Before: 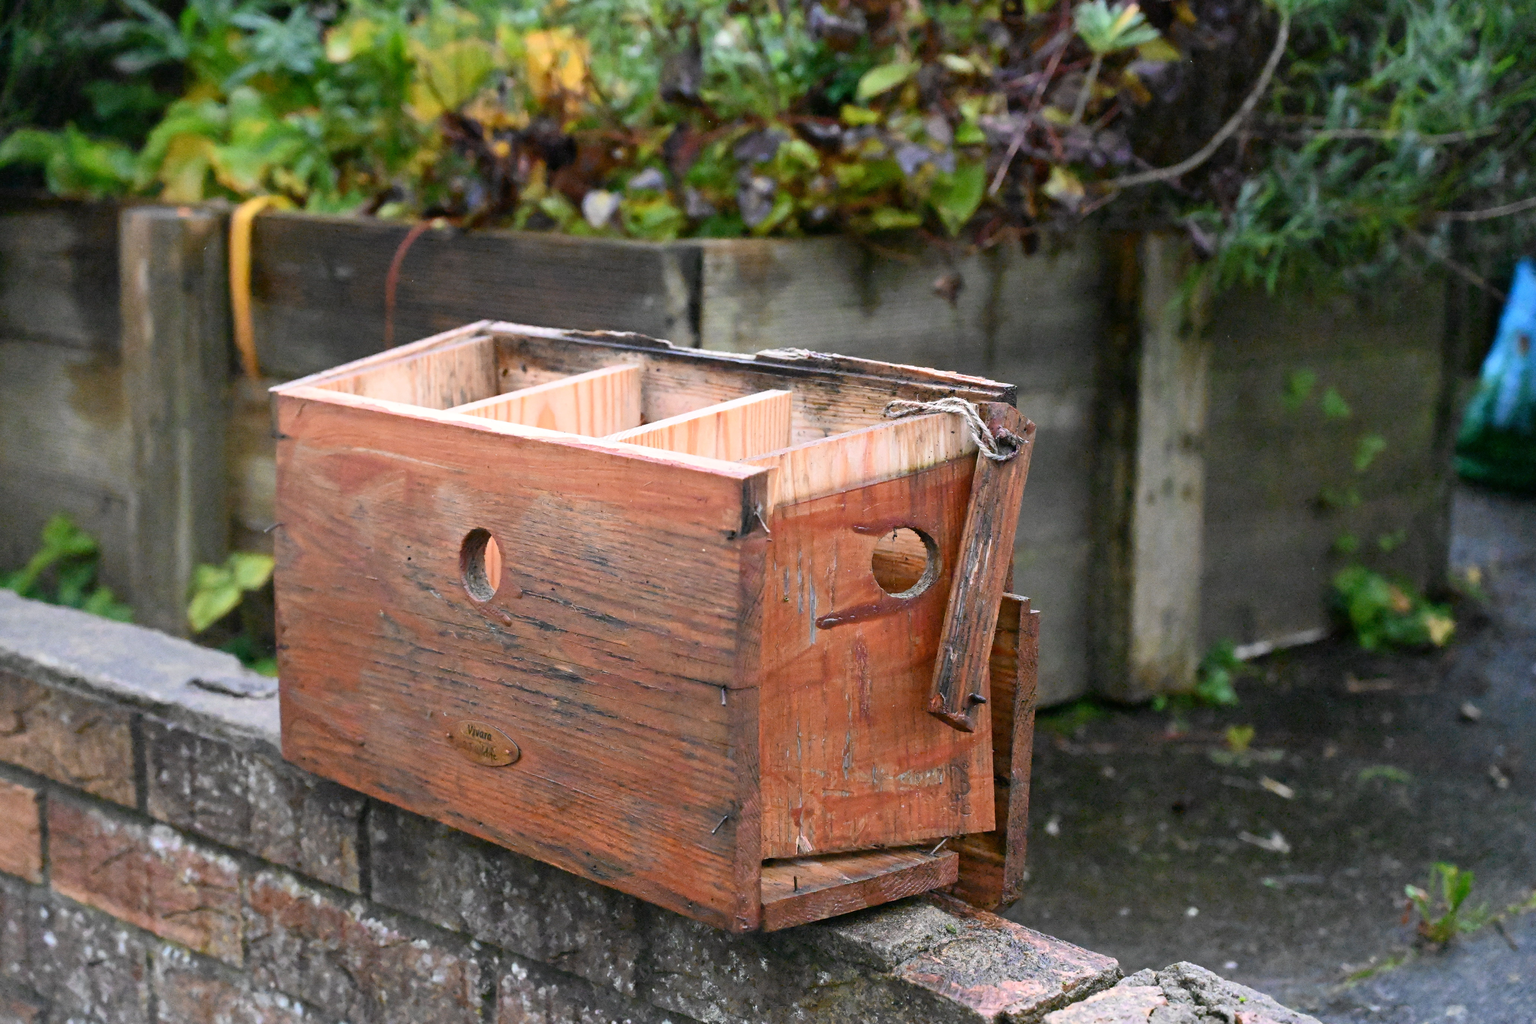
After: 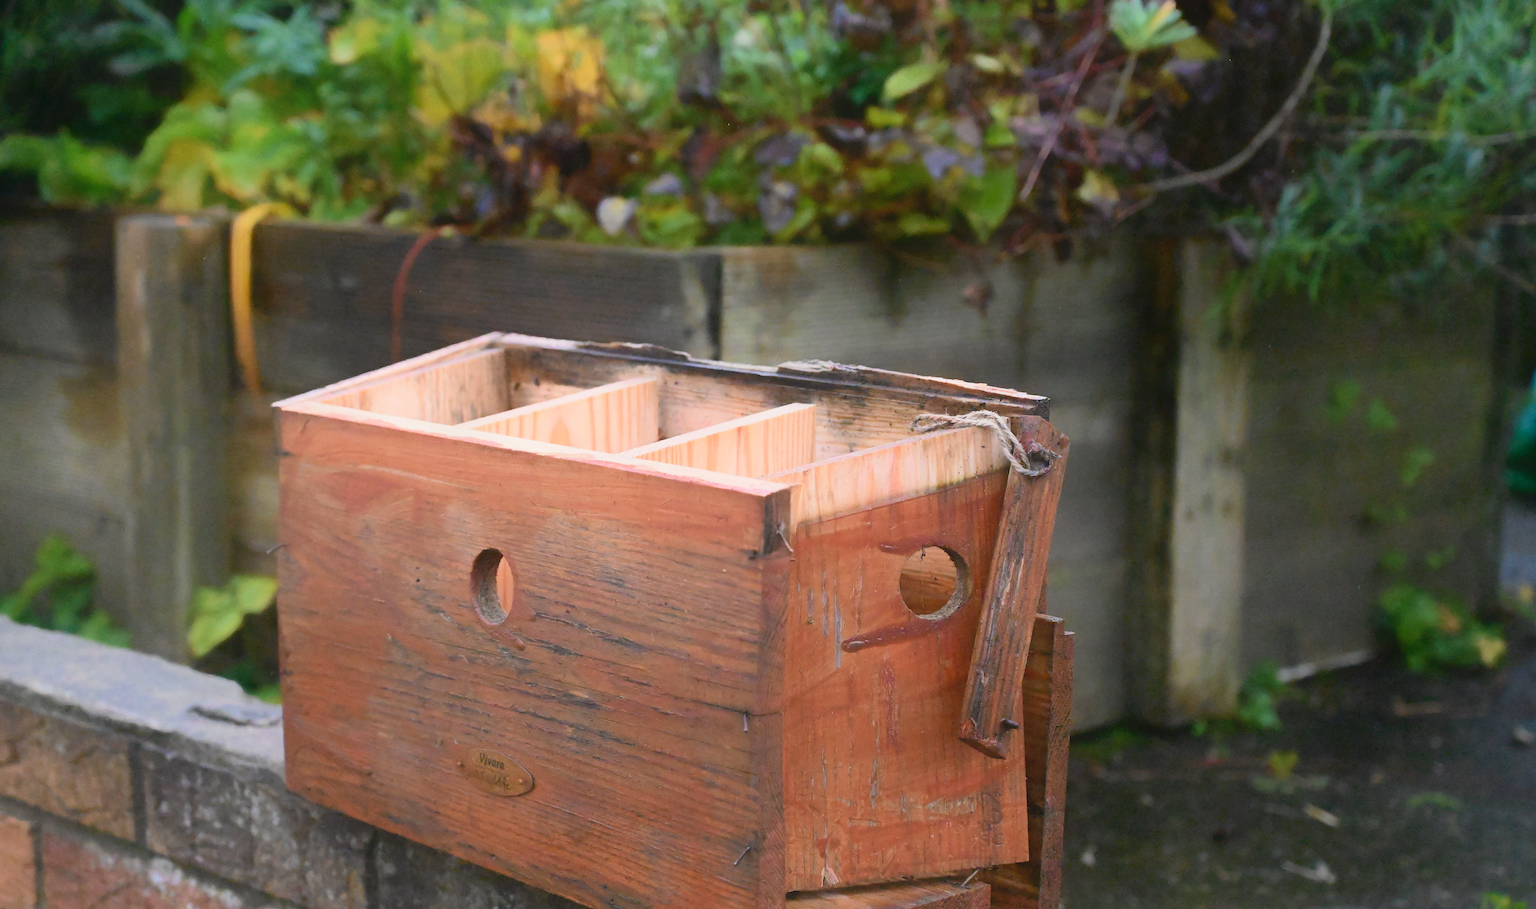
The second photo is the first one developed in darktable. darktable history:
contrast equalizer: octaves 7, y [[0.6 ×6], [0.55 ×6], [0 ×6], [0 ×6], [0 ×6]], mix -1
crop and rotate: angle 0.2°, left 0.275%, right 3.127%, bottom 14.18%
velvia: on, module defaults
